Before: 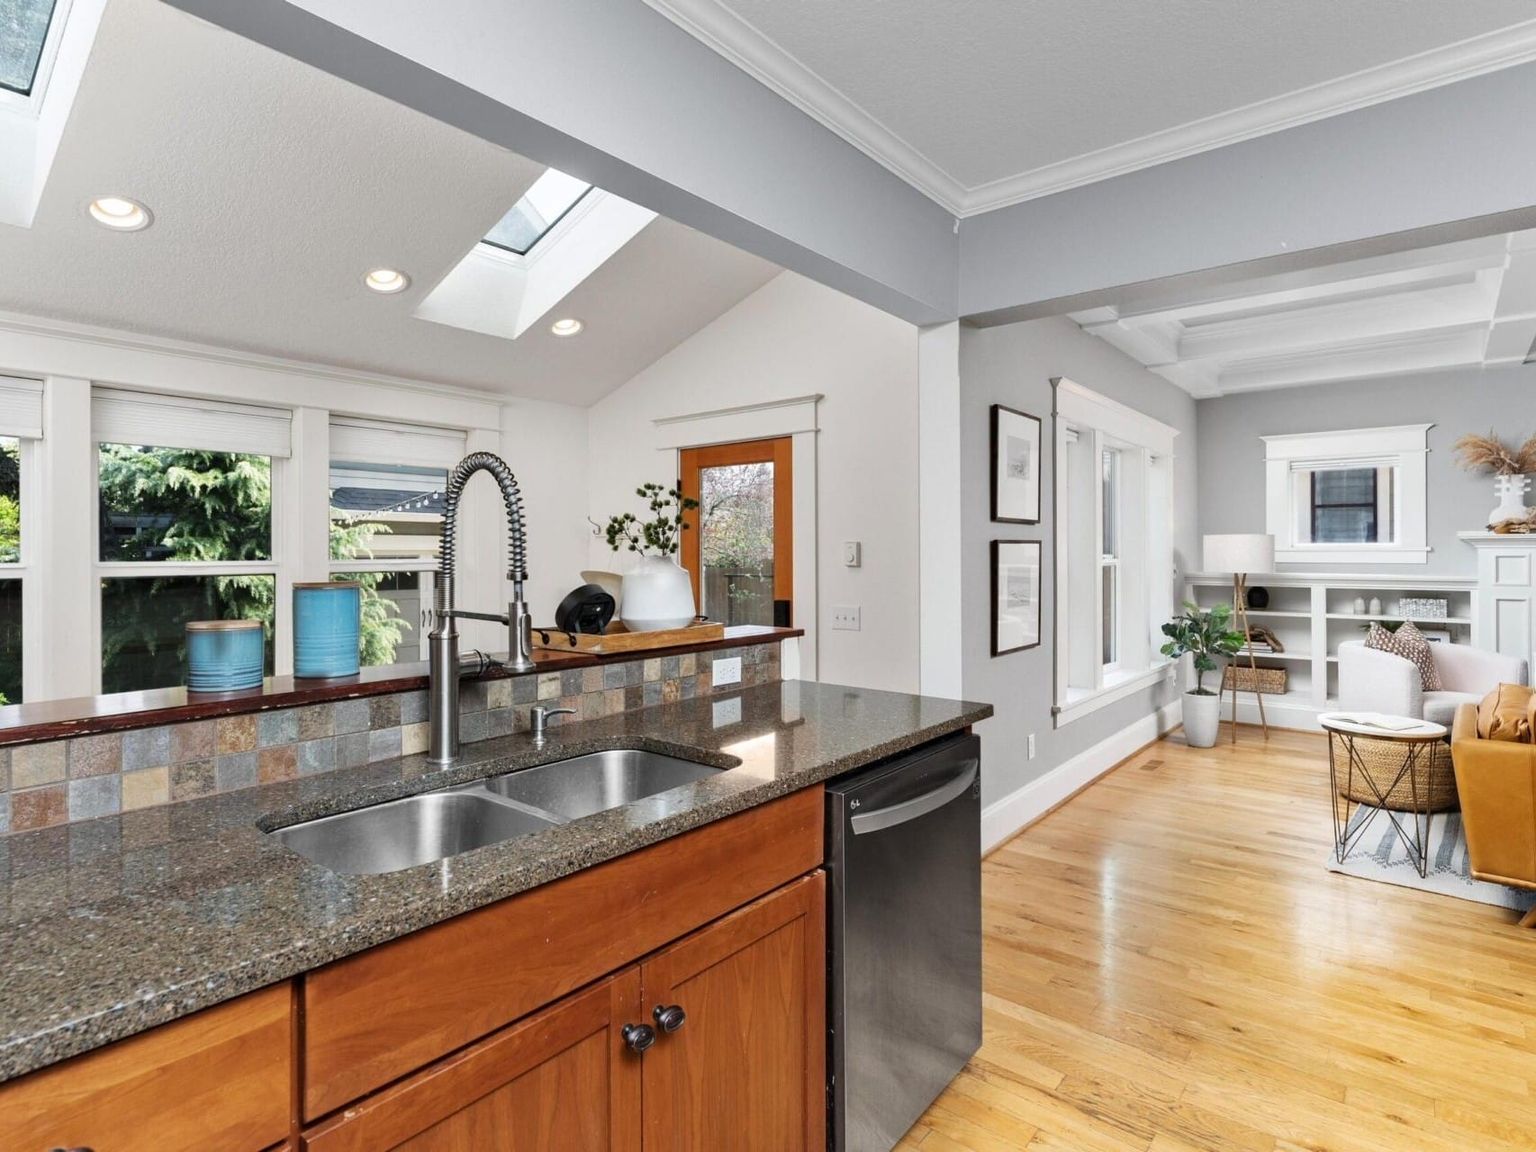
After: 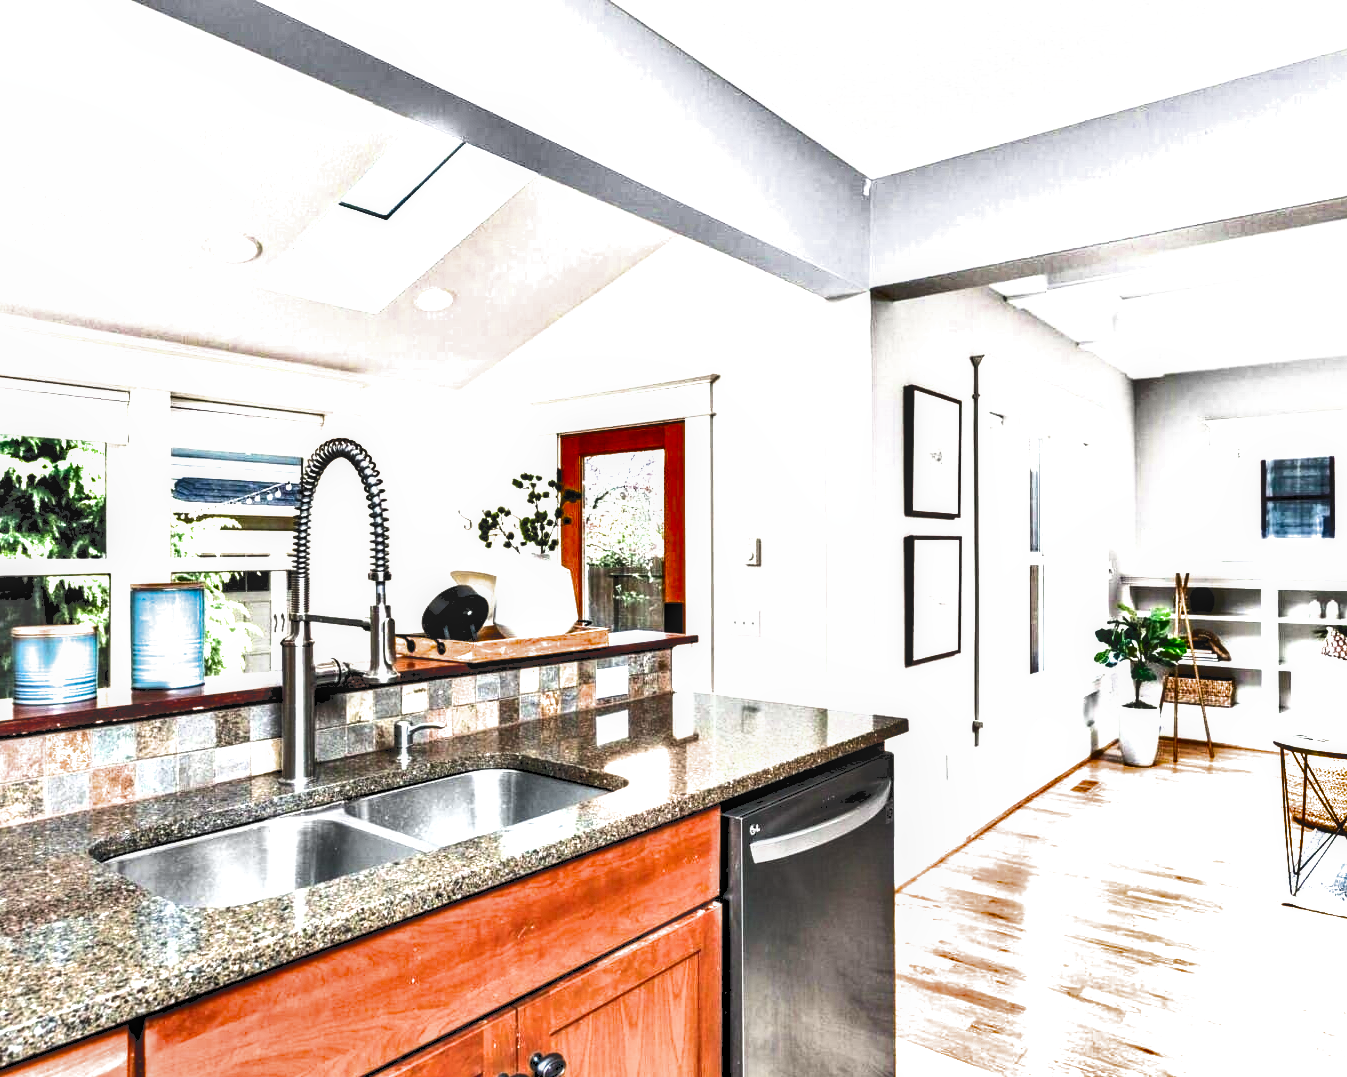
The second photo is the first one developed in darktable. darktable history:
local contrast: on, module defaults
crop: left 11.447%, top 5.068%, right 9.583%, bottom 10.726%
exposure: black level correction 0, exposure 1.757 EV, compensate highlight preservation false
shadows and highlights: radius 116.74, shadows 41.86, highlights -61.74, soften with gaussian
tone curve: curves: ch0 [(0, 0) (0.003, 0.238) (0.011, 0.238) (0.025, 0.242) (0.044, 0.256) (0.069, 0.277) (0.1, 0.294) (0.136, 0.315) (0.177, 0.345) (0.224, 0.379) (0.277, 0.419) (0.335, 0.463) (0.399, 0.511) (0.468, 0.566) (0.543, 0.627) (0.623, 0.687) (0.709, 0.75) (0.801, 0.824) (0.898, 0.89) (1, 1)], color space Lab, independent channels, preserve colors none
filmic rgb: black relative exposure -12.13 EV, white relative exposure 2.8 EV, threshold 2.96 EV, target black luminance 0%, hardness 8.1, latitude 70.95%, contrast 1.14, highlights saturation mix 11.06%, shadows ↔ highlights balance -0.39%, enable highlight reconstruction true
contrast equalizer: y [[0.6 ×6], [0.55 ×6], [0 ×6], [0 ×6], [0 ×6]]
